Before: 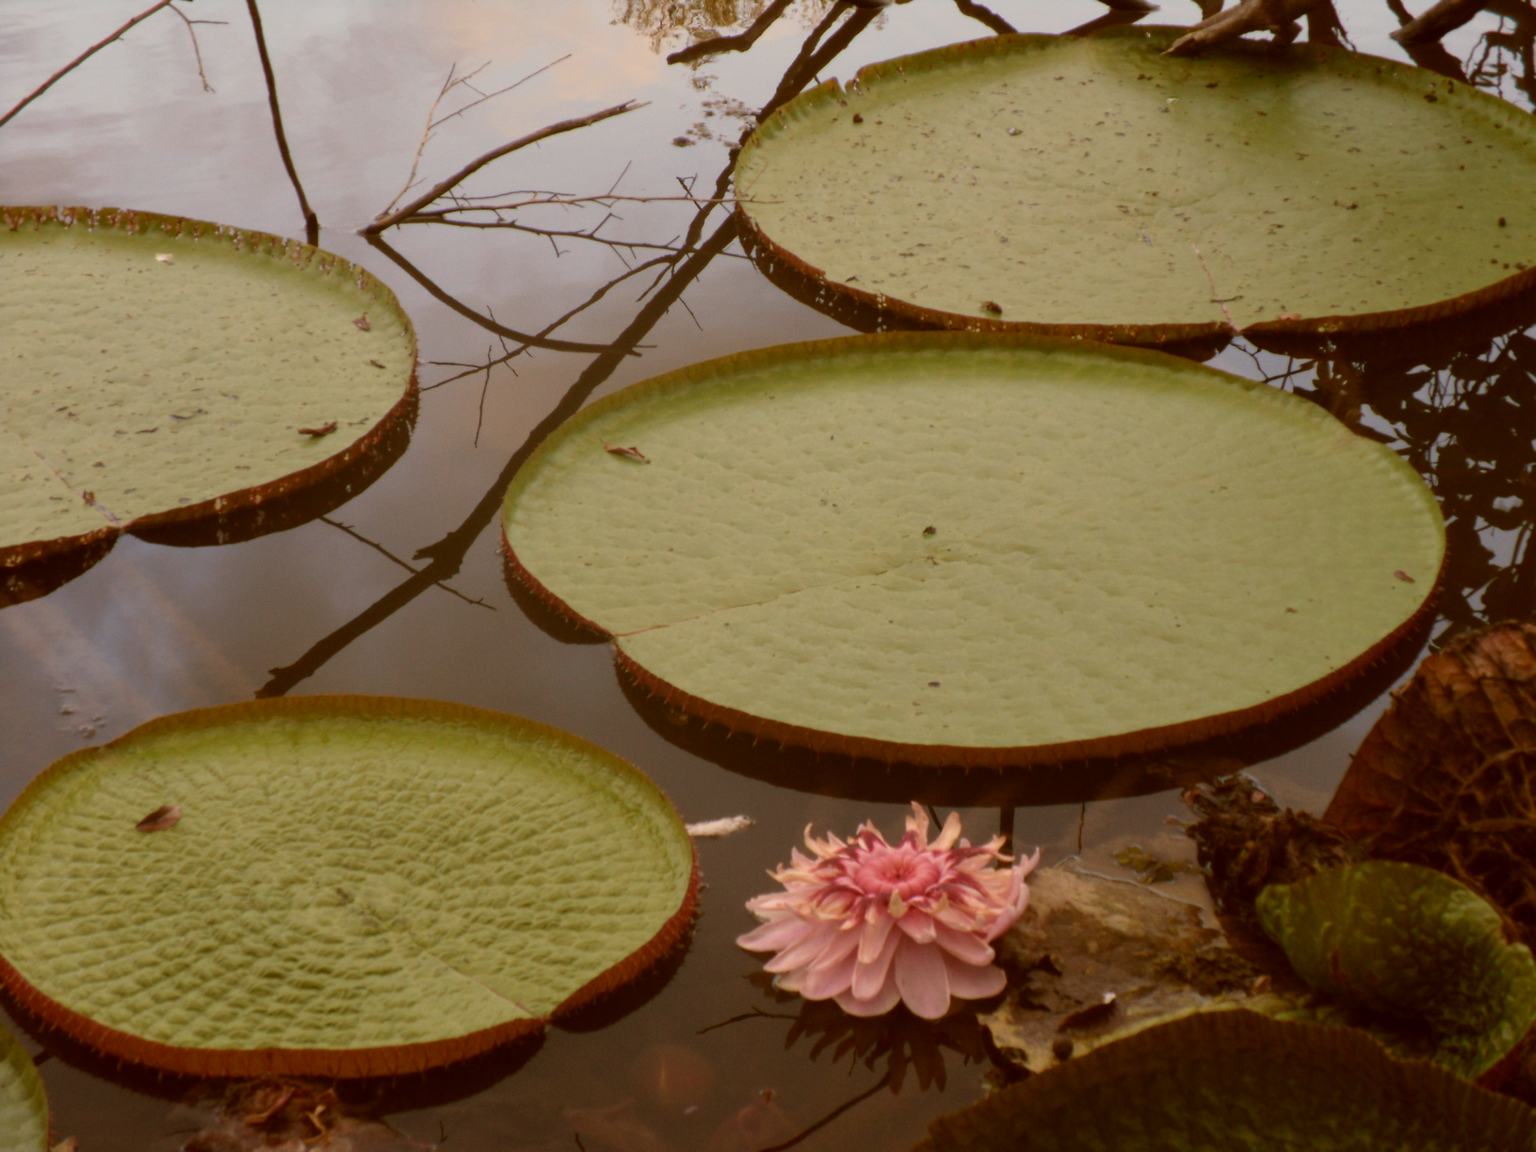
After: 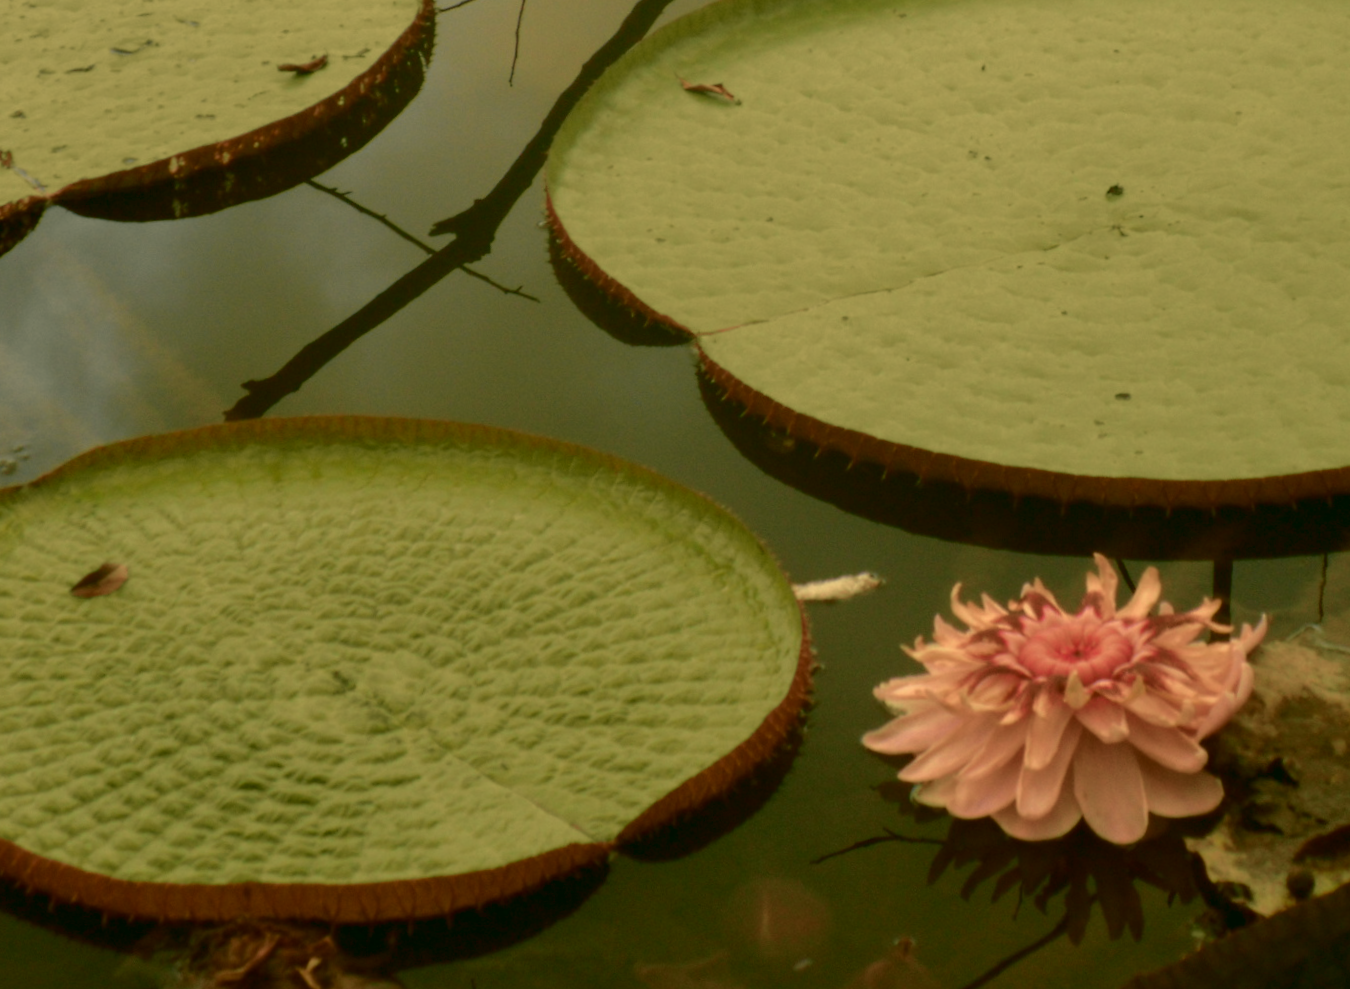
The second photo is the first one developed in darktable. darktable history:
color correction: highlights a* 5.3, highlights b* 24.26, shadows a* -15.58, shadows b* 4.02
rotate and perspective: rotation -1.32°, lens shift (horizontal) -0.031, crop left 0.015, crop right 0.985, crop top 0.047, crop bottom 0.982
crop and rotate: angle -0.82°, left 3.85%, top 31.828%, right 27.992%
tone curve: curves: ch0 [(0, 0) (0.058, 0.037) (0.214, 0.183) (0.304, 0.288) (0.561, 0.554) (0.687, 0.677) (0.768, 0.768) (0.858, 0.861) (0.987, 0.945)]; ch1 [(0, 0) (0.172, 0.123) (0.312, 0.296) (0.432, 0.448) (0.471, 0.469) (0.502, 0.5) (0.521, 0.505) (0.565, 0.569) (0.663, 0.663) (0.703, 0.721) (0.857, 0.917) (1, 1)]; ch2 [(0, 0) (0.411, 0.424) (0.485, 0.497) (0.502, 0.5) (0.517, 0.511) (0.556, 0.562) (0.626, 0.594) (0.709, 0.661) (1, 1)], color space Lab, independent channels, preserve colors none
